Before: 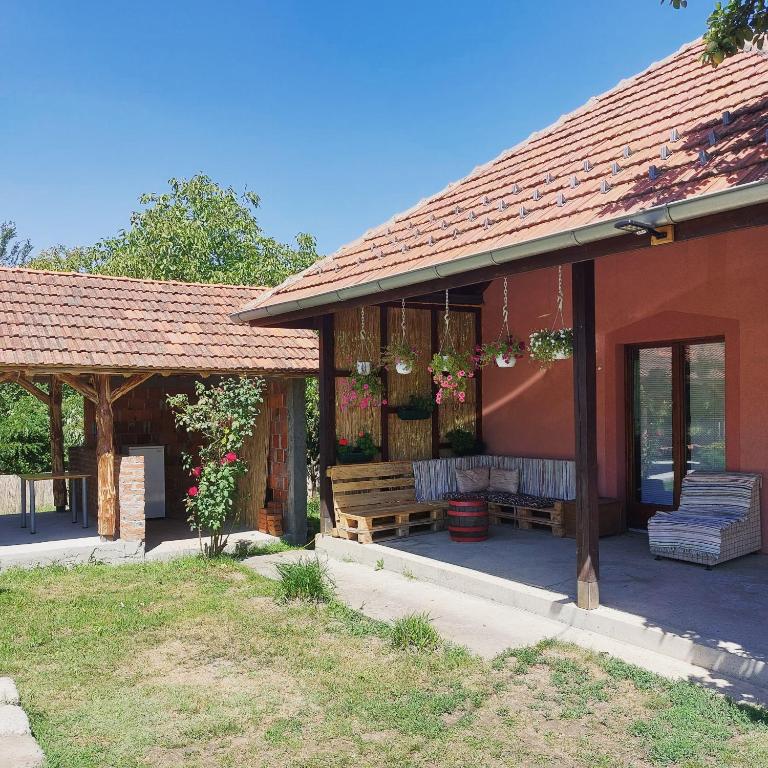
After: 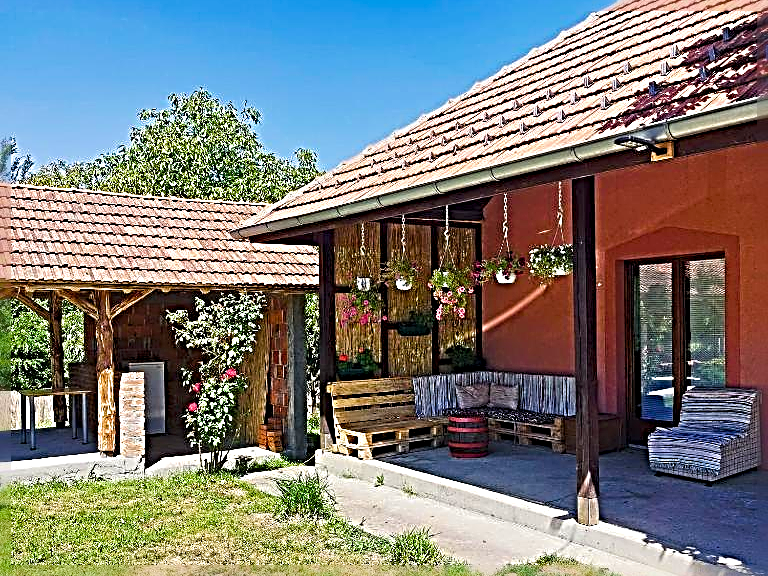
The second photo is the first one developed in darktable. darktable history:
crop: top 11.011%, bottom 13.884%
velvia: strength 32.68%, mid-tones bias 0.202
sharpen: radius 4.031, amount 1.995
tone equalizer: on, module defaults
